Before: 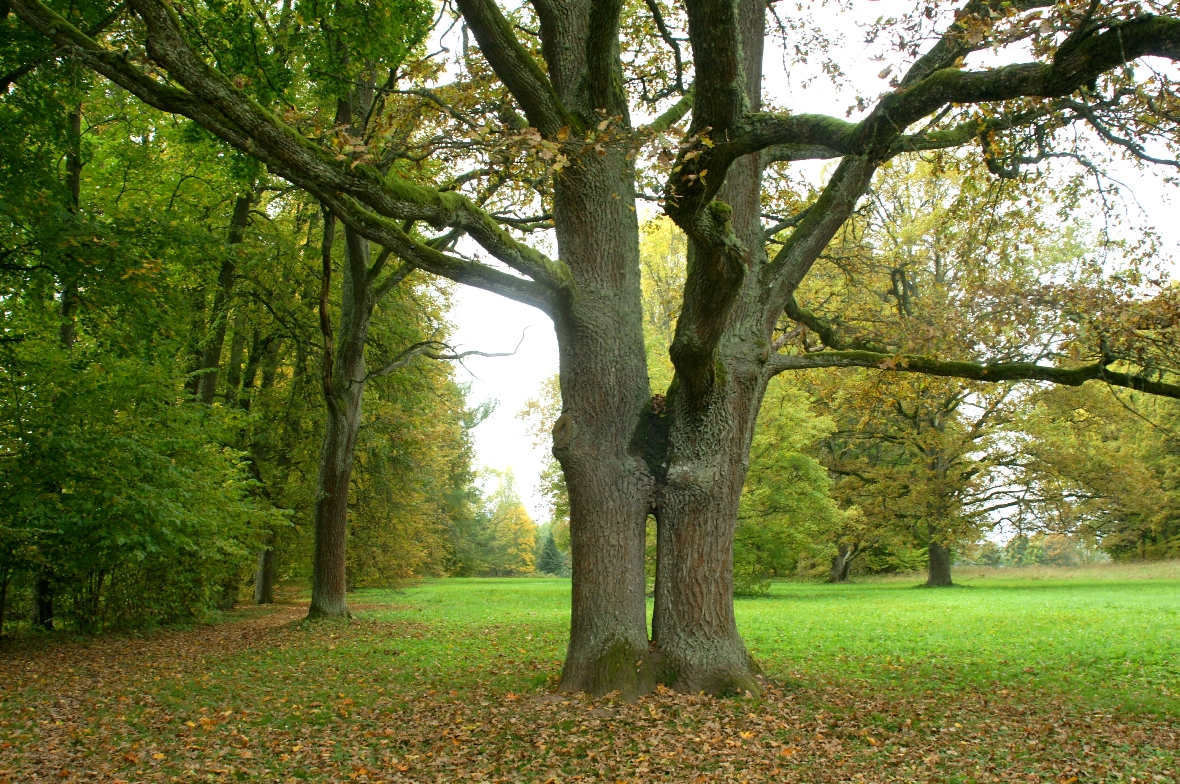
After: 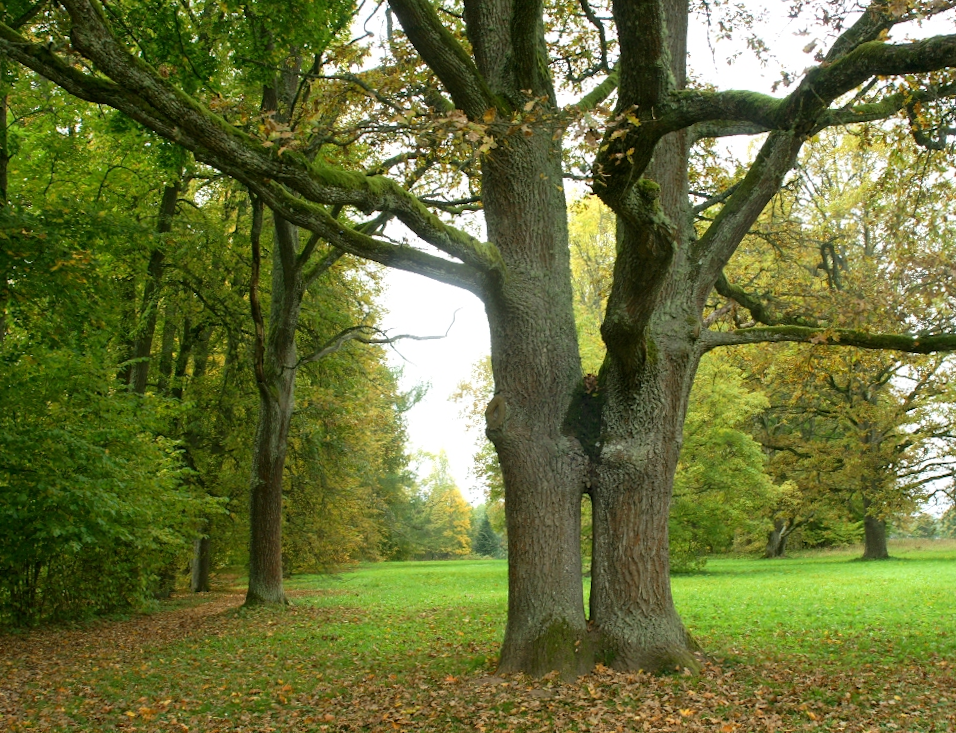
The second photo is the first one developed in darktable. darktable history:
crop and rotate: angle 1.29°, left 4.295%, top 0.945%, right 11.875%, bottom 2.379%
